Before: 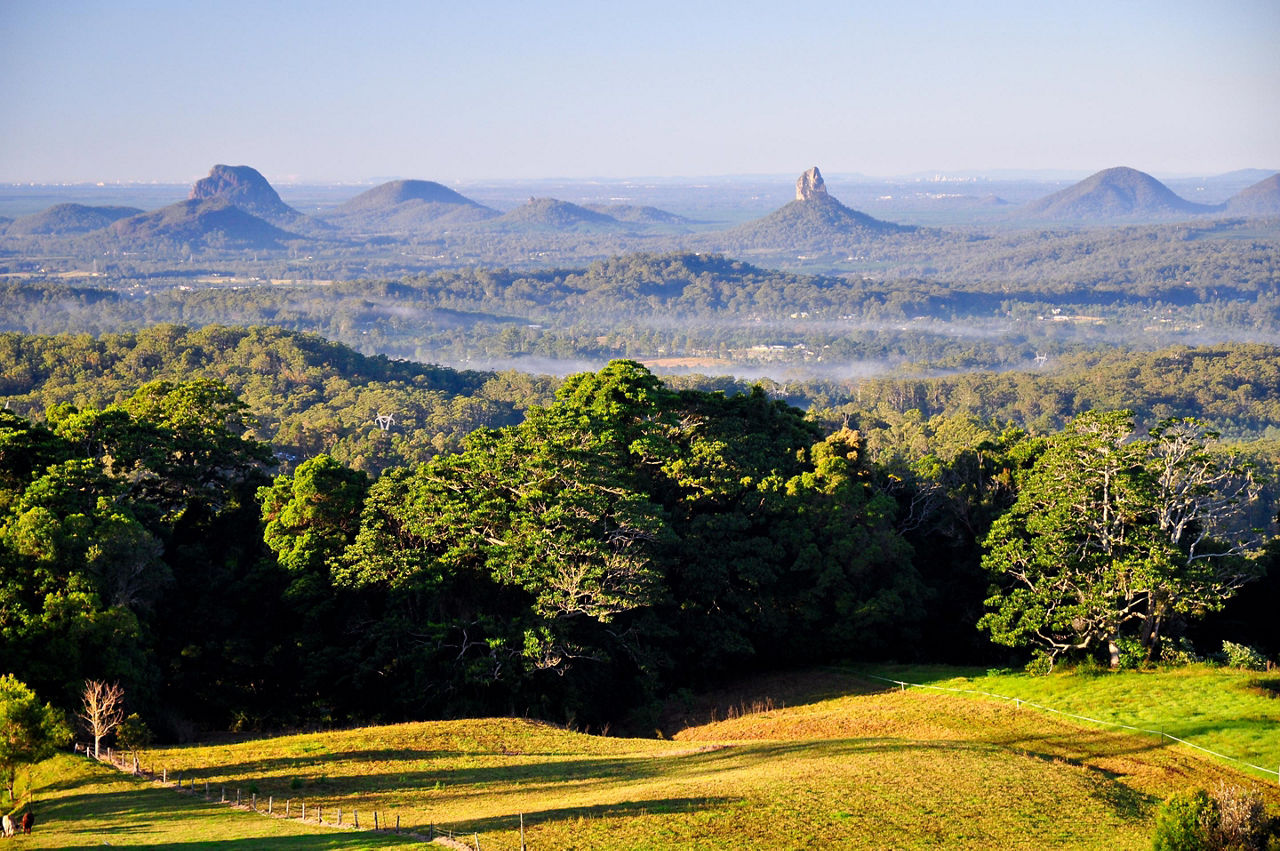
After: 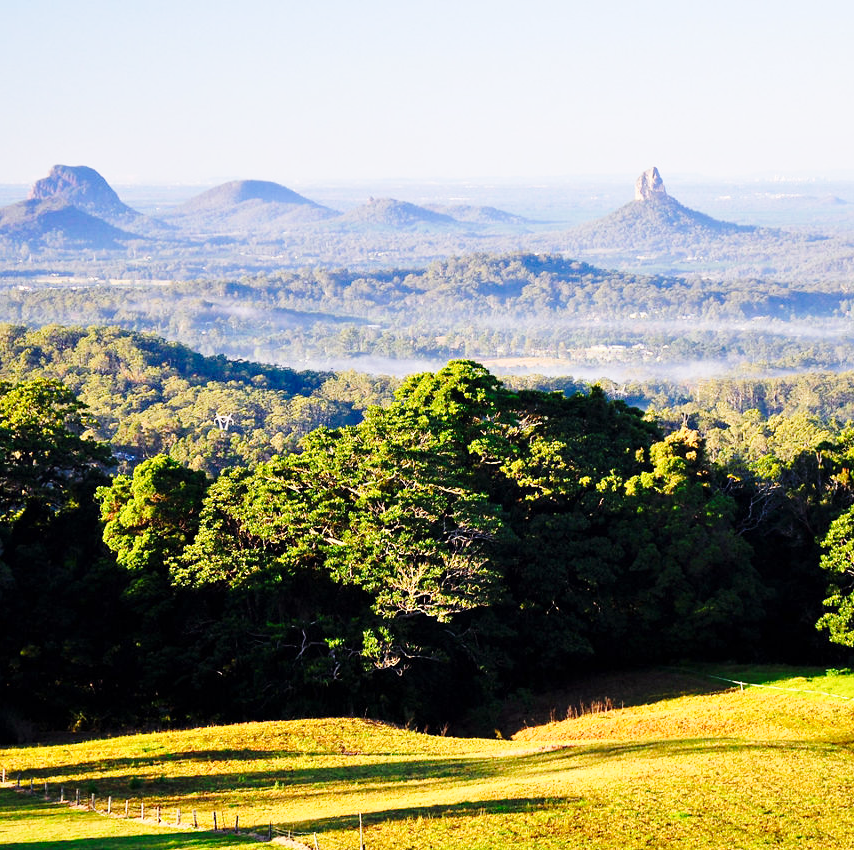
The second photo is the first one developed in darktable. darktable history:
base curve: curves: ch0 [(0, 0) (0.028, 0.03) (0.121, 0.232) (0.46, 0.748) (0.859, 0.968) (1, 1)], preserve colors none
crop and rotate: left 12.596%, right 20.681%
